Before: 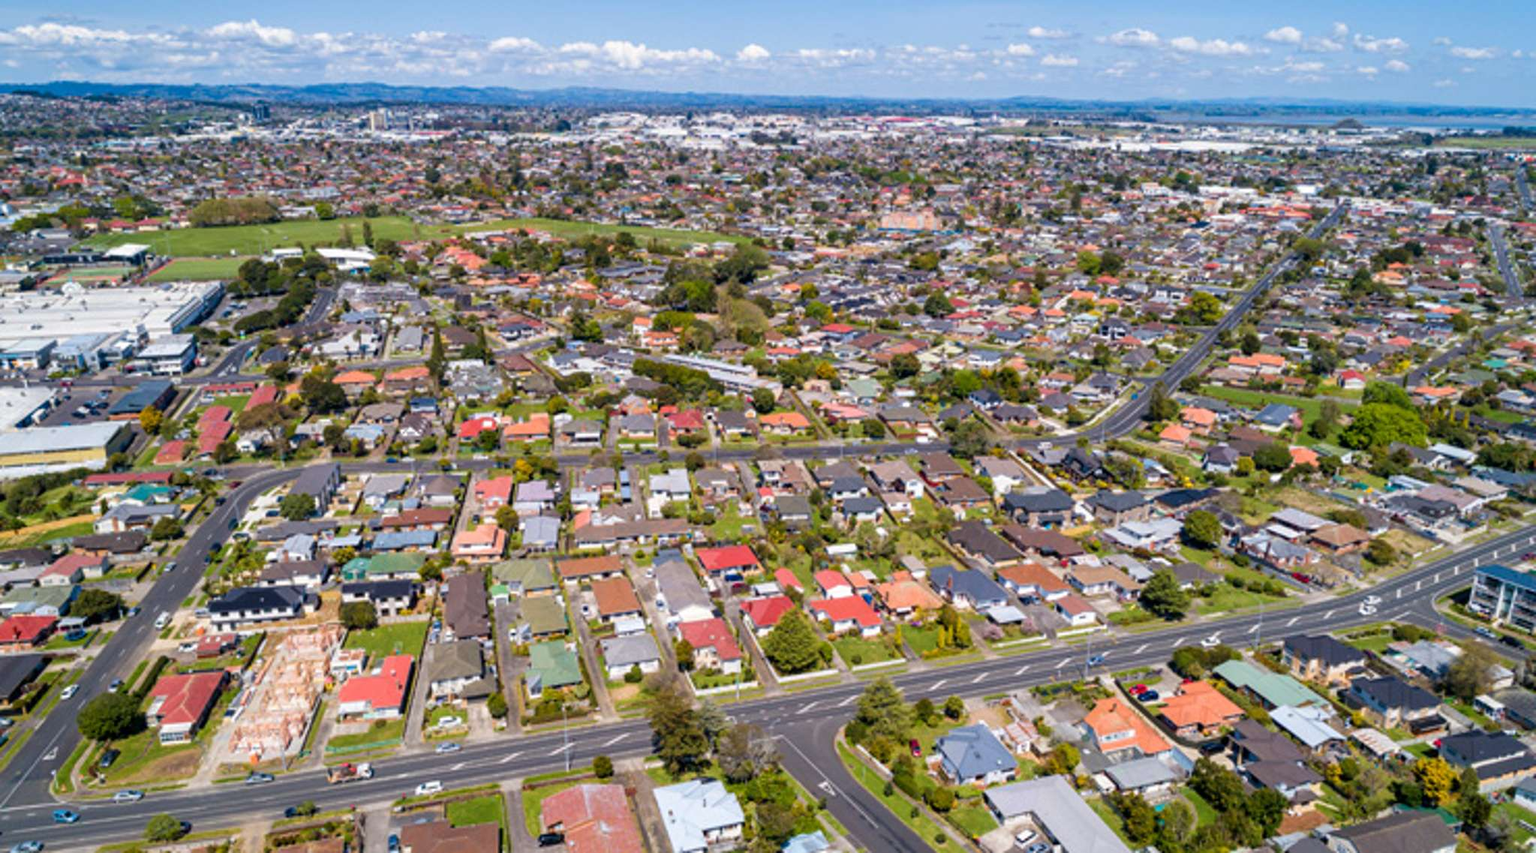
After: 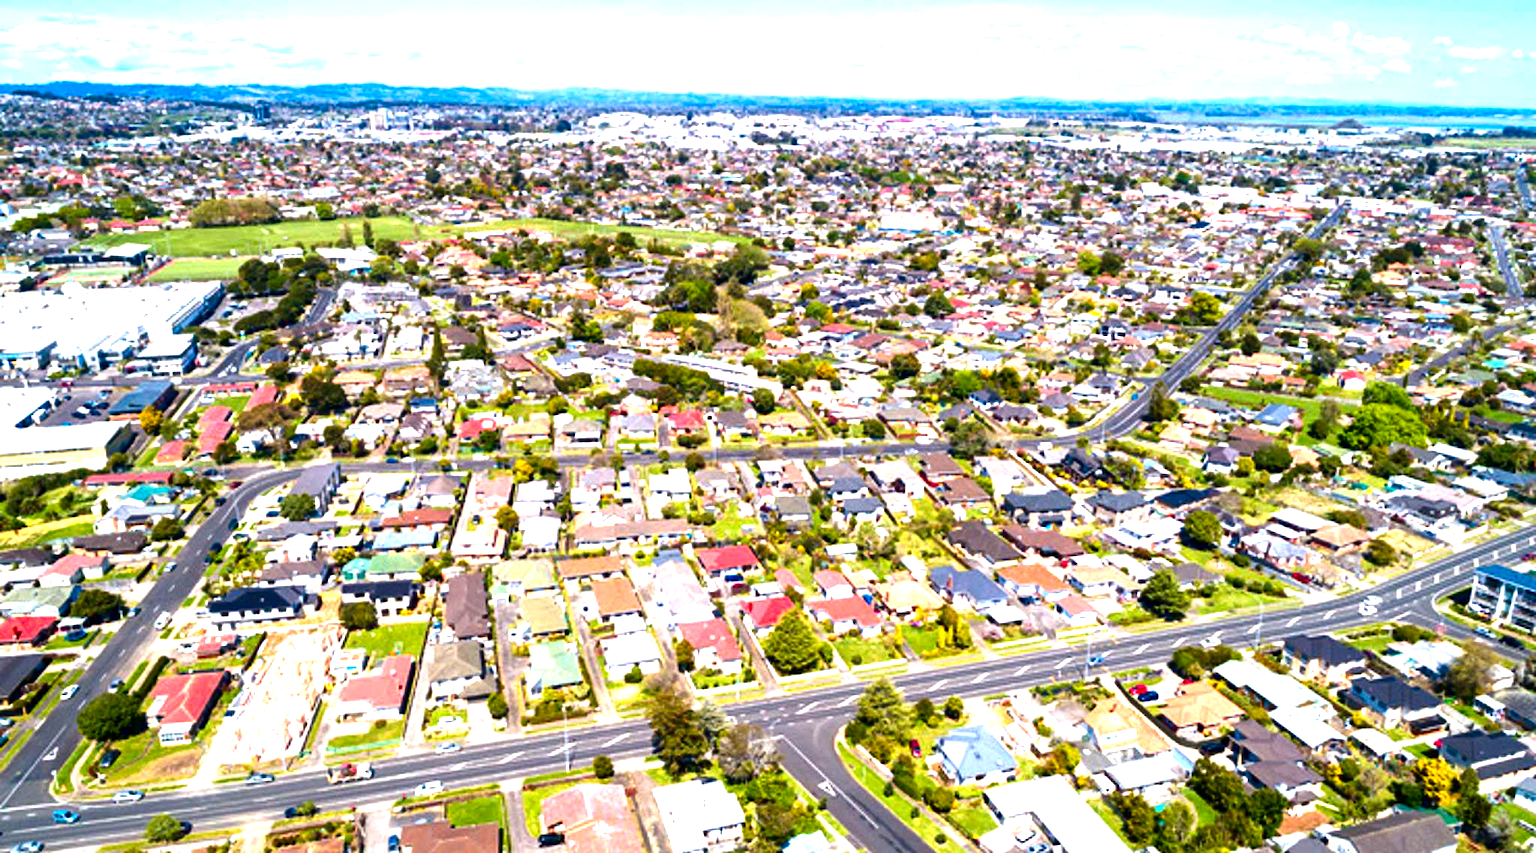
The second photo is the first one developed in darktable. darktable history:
exposure: exposure 1.5 EV, compensate highlight preservation false
contrast brightness saturation: contrast 0.1, brightness -0.26, saturation 0.14
